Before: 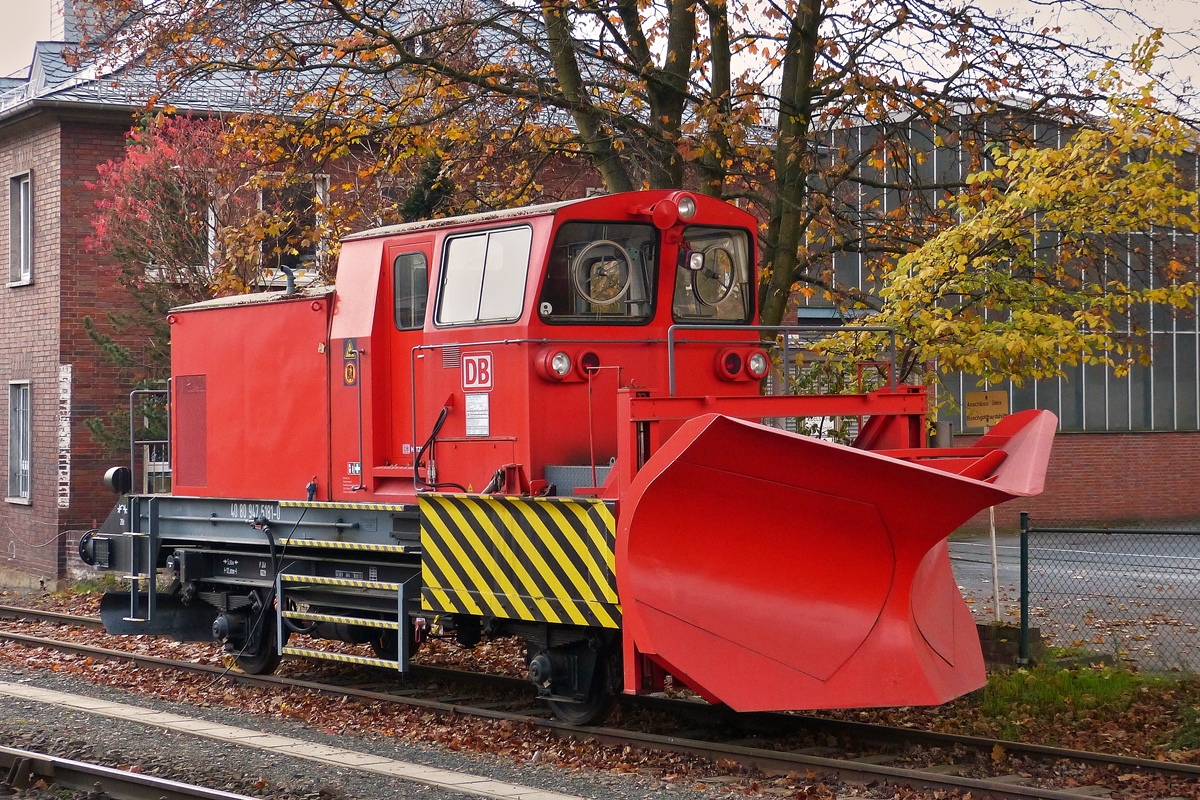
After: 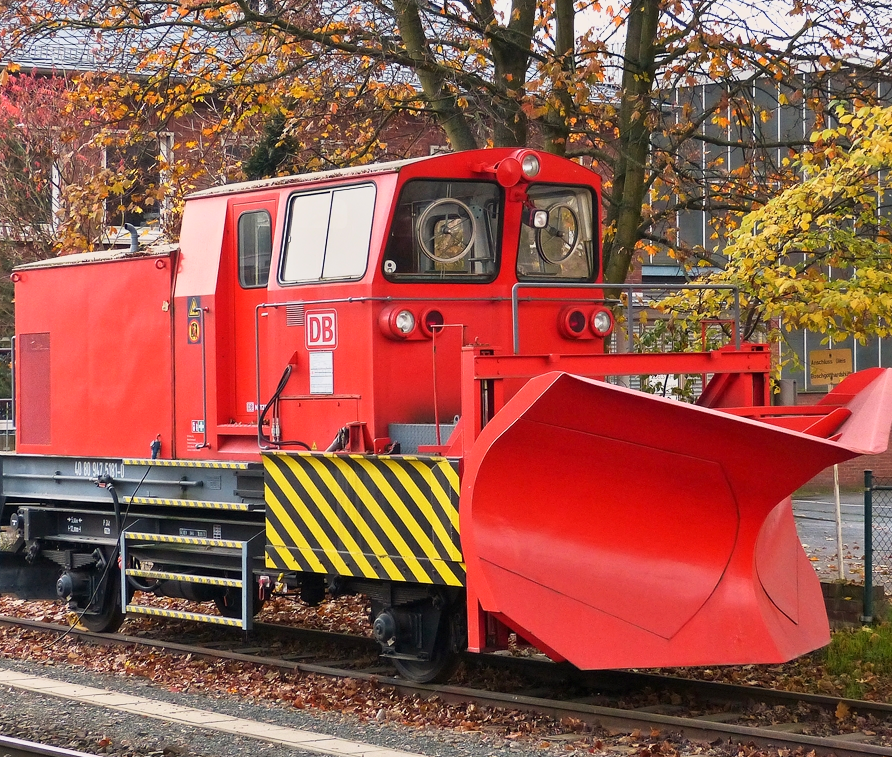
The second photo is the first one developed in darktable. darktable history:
base curve: curves: ch0 [(0, 0) (0.088, 0.125) (0.176, 0.251) (0.354, 0.501) (0.613, 0.749) (1, 0.877)]
crop and rotate: left 13.007%, top 5.339%, right 12.613%
